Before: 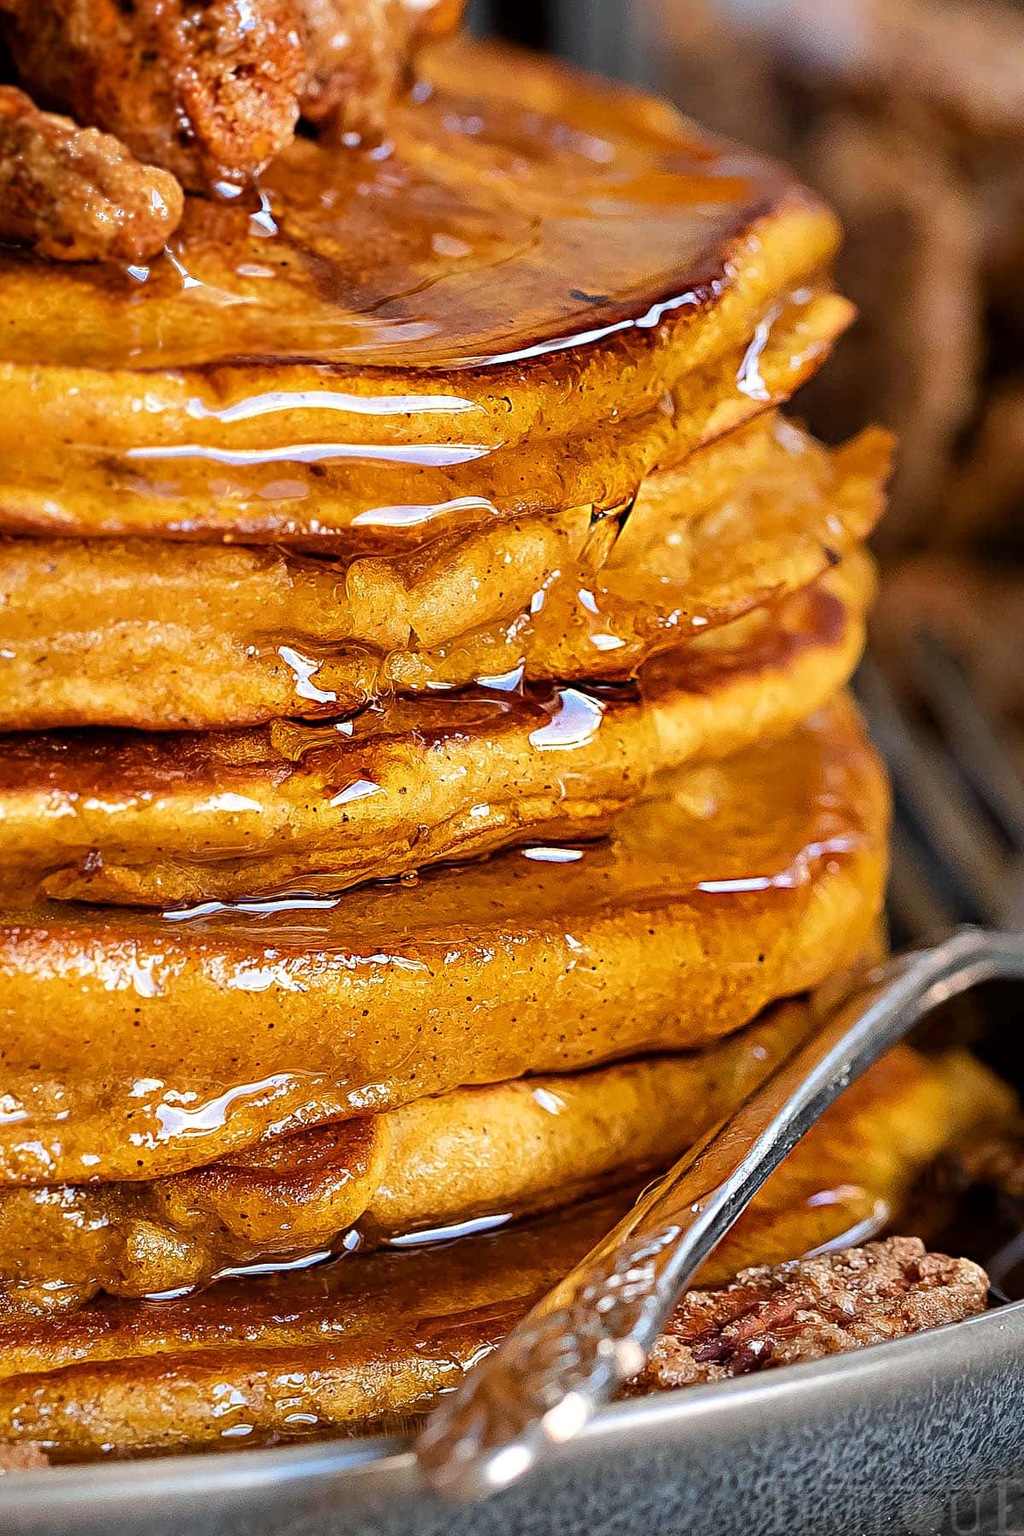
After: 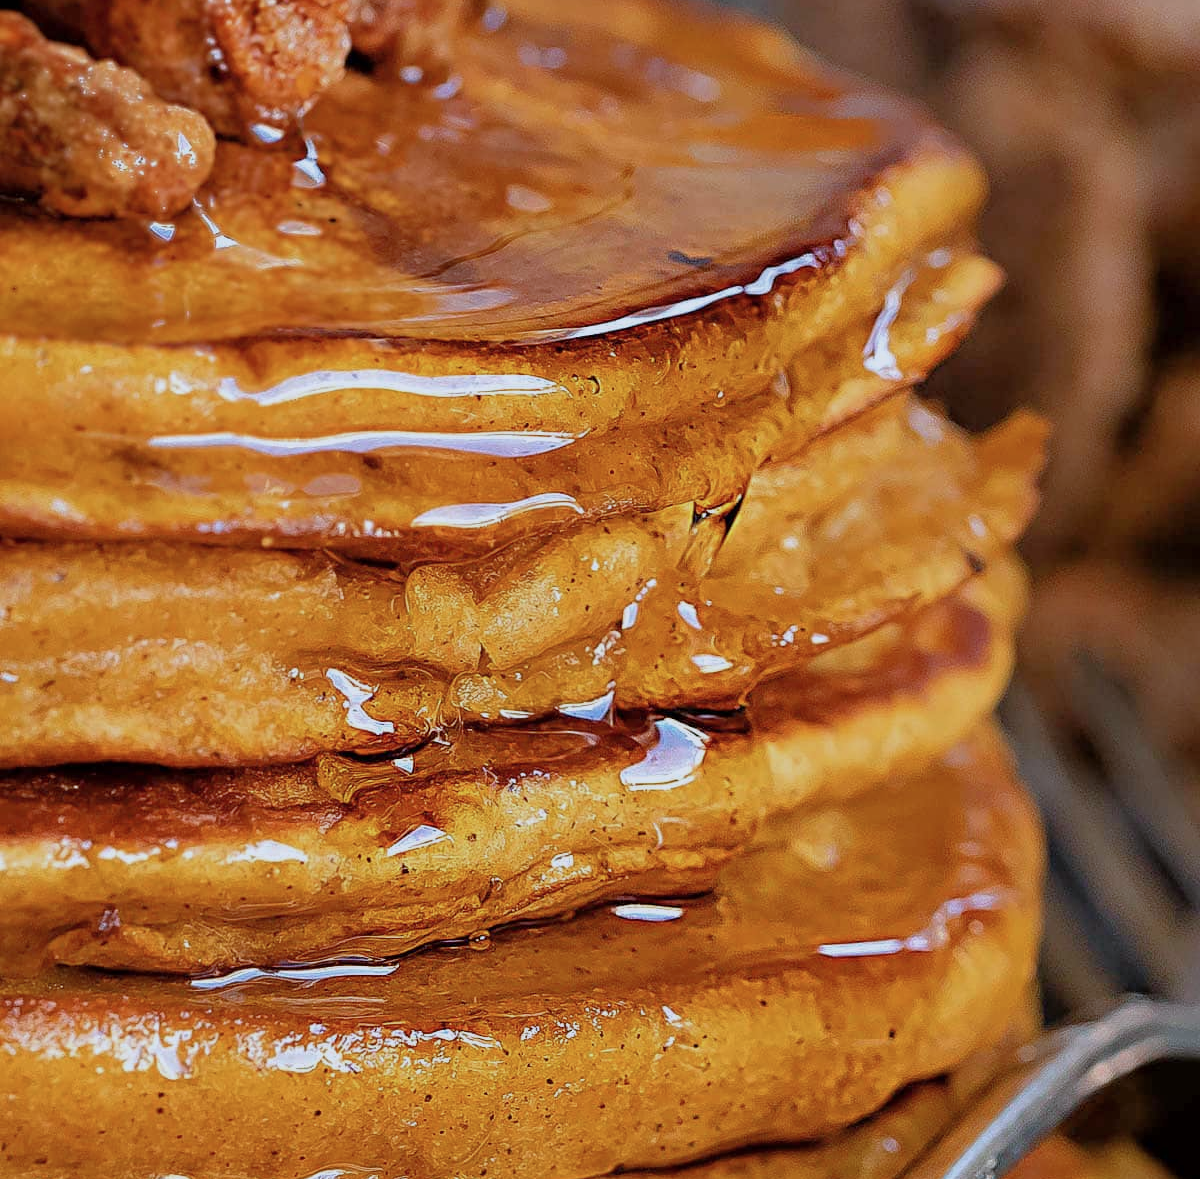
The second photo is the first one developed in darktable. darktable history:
color correction: highlights a* -0.781, highlights b* -8.69
tone equalizer: -8 EV 0.25 EV, -7 EV 0.442 EV, -6 EV 0.382 EV, -5 EV 0.265 EV, -3 EV -0.247 EV, -2 EV -0.443 EV, -1 EV -0.431 EV, +0 EV -0.252 EV, edges refinement/feathering 500, mask exposure compensation -1.57 EV, preserve details no
crop and rotate: top 4.946%, bottom 29.544%
contrast brightness saturation: saturation -0.057
